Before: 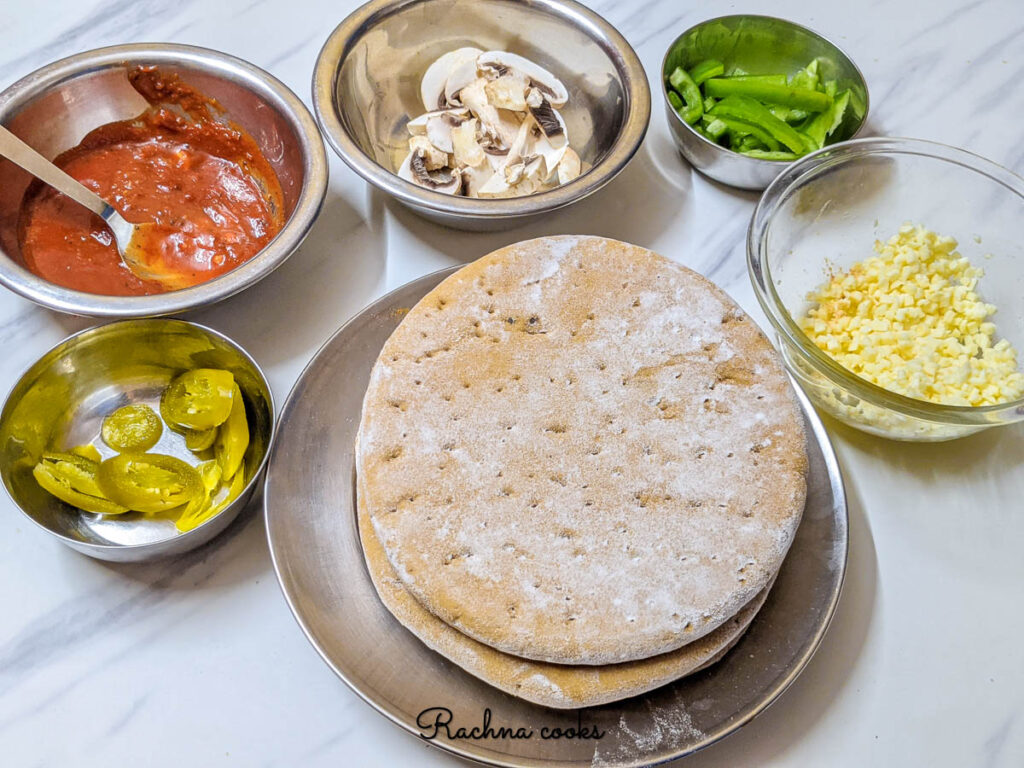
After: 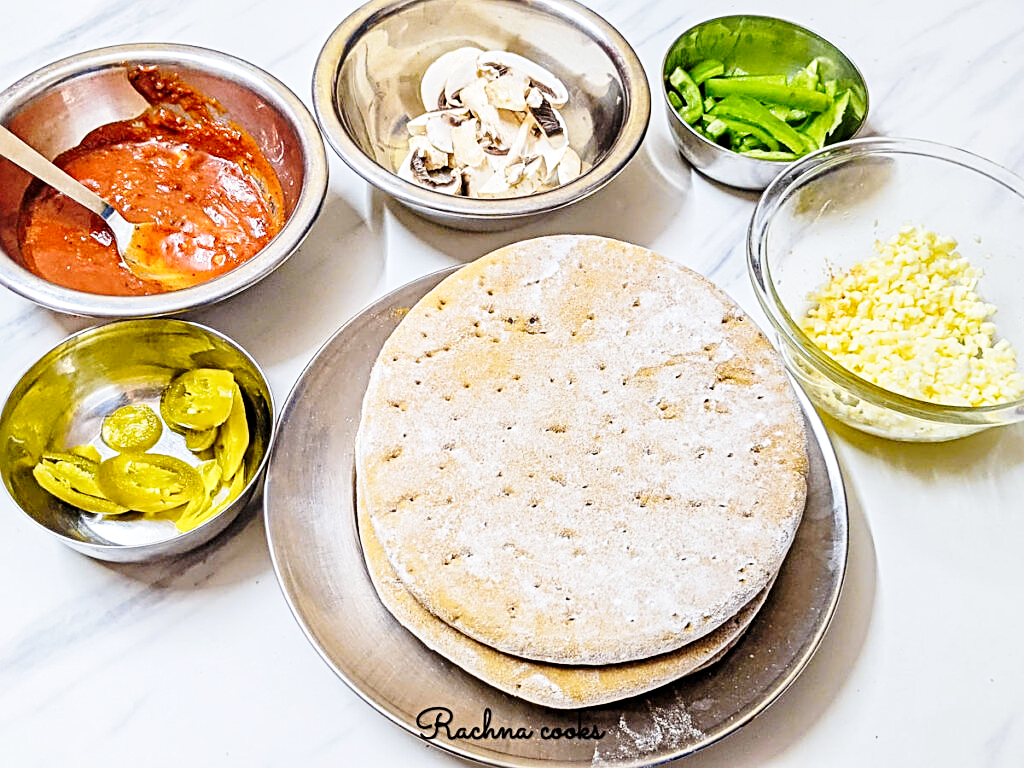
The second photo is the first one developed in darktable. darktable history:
base curve: curves: ch0 [(0, 0) (0.028, 0.03) (0.121, 0.232) (0.46, 0.748) (0.859, 0.968) (1, 1)], preserve colors none
tone equalizer: edges refinement/feathering 500, mask exposure compensation -1.57 EV, preserve details no
sharpen: radius 3.008, amount 0.757
